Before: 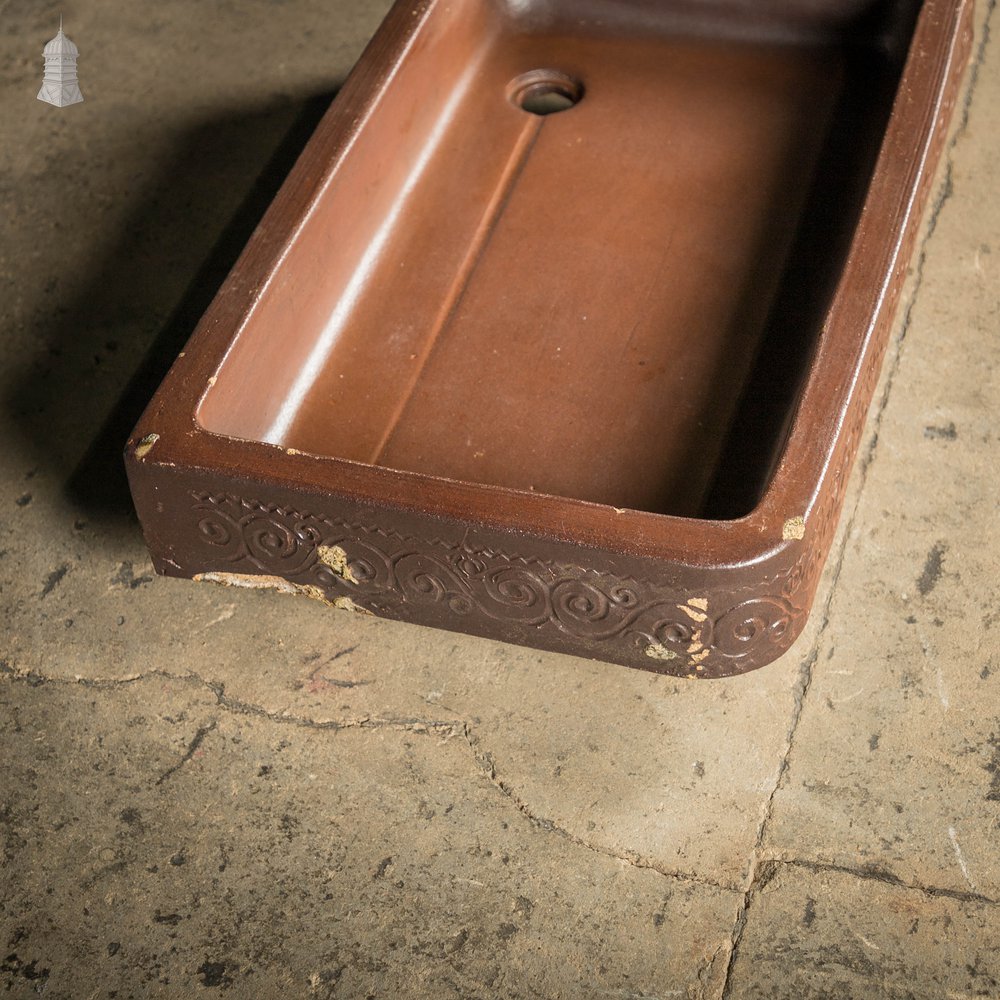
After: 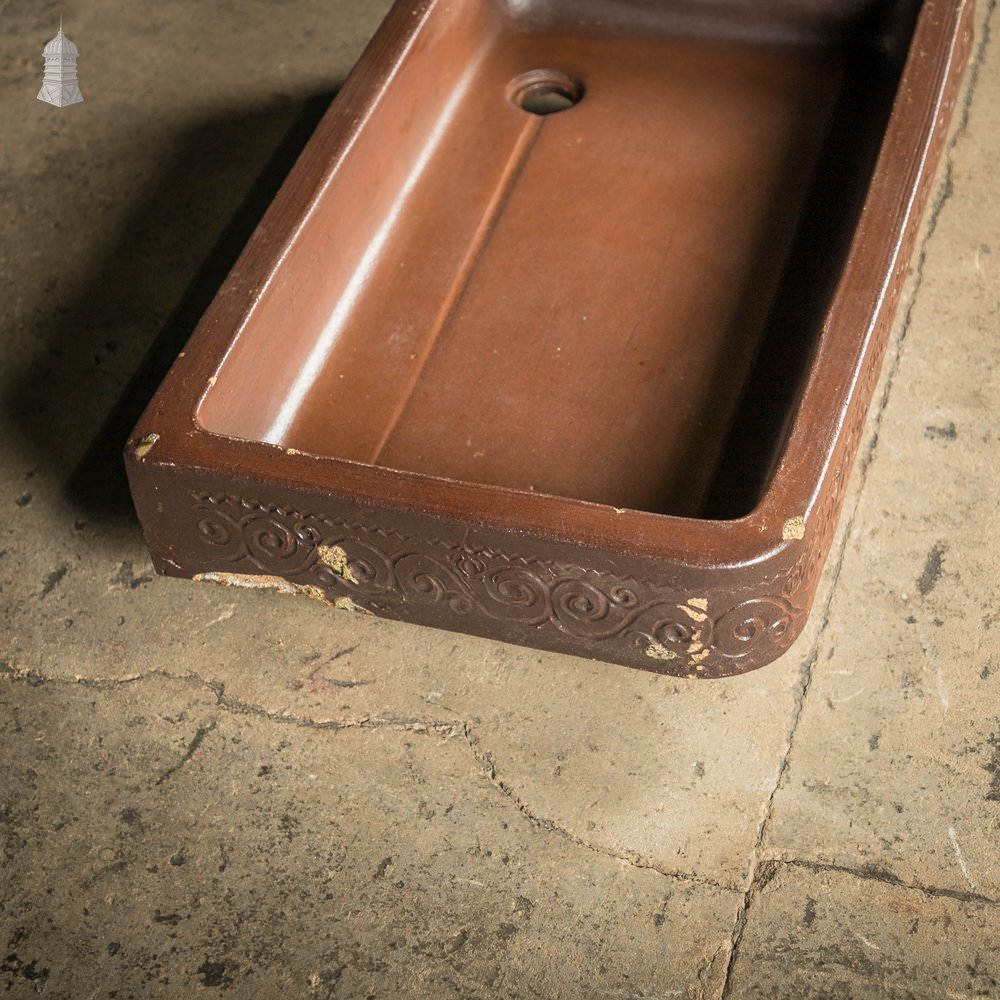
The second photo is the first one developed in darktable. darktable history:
shadows and highlights: shadows -1.43, highlights 40.69
contrast equalizer: y [[0.5, 0.5, 0.472, 0.5, 0.5, 0.5], [0.5 ×6], [0.5 ×6], [0 ×6], [0 ×6]]
